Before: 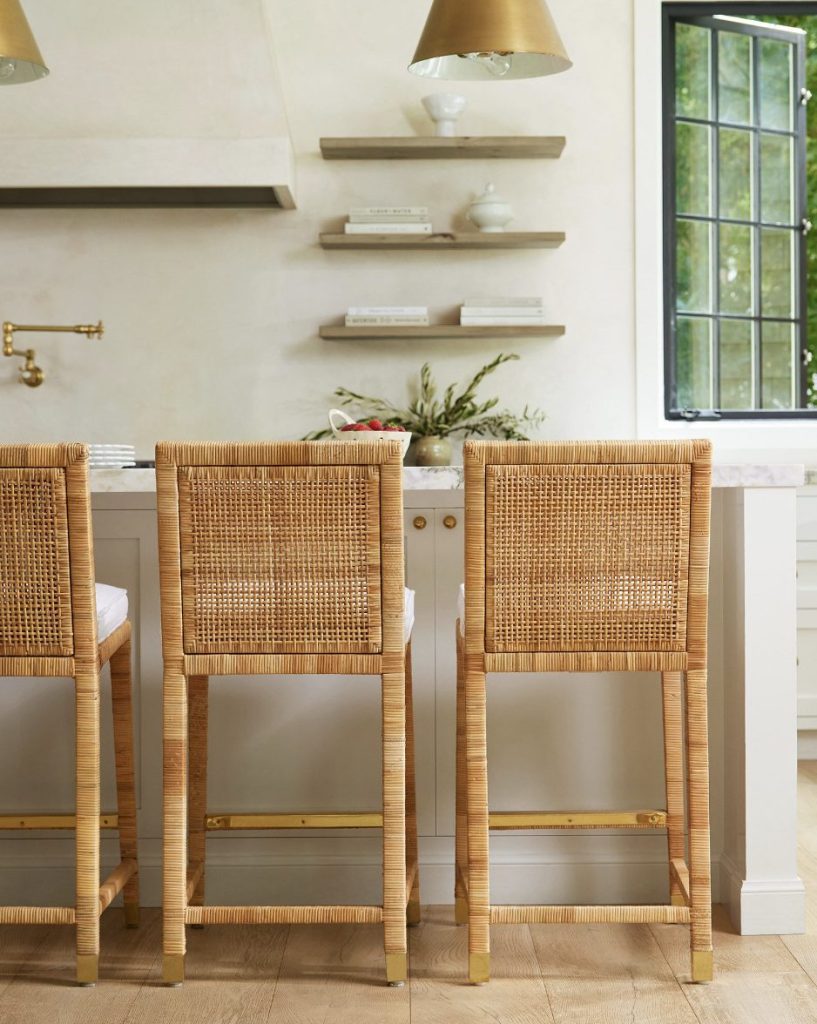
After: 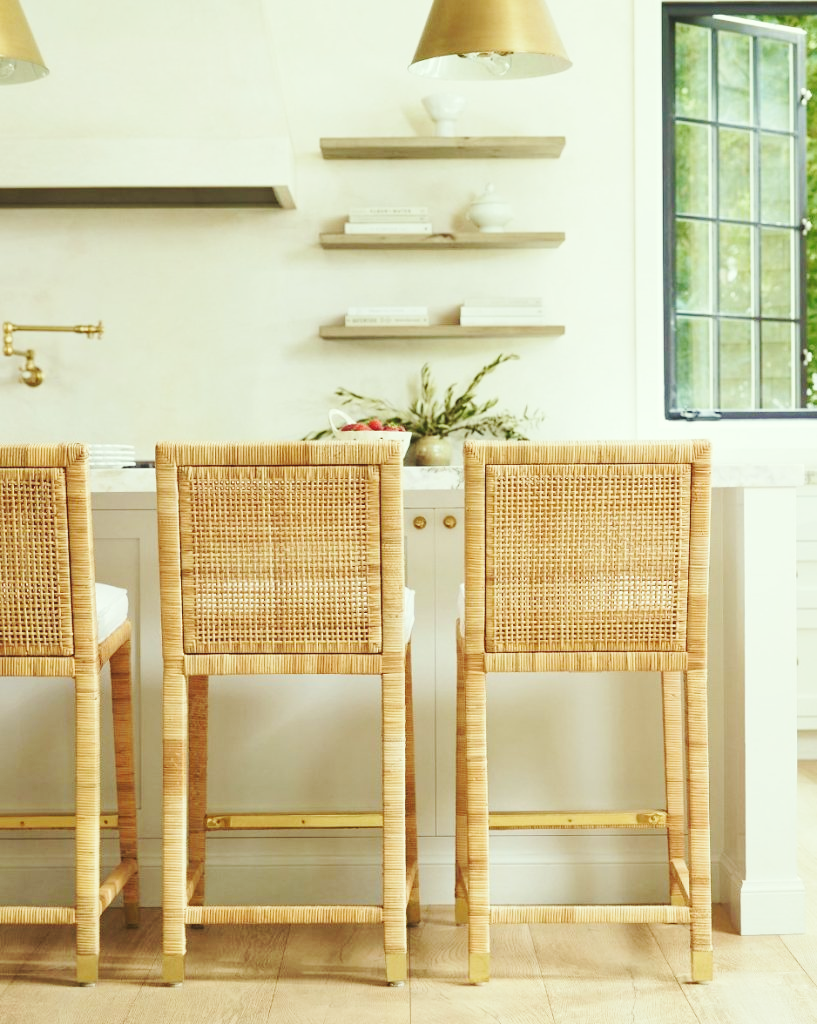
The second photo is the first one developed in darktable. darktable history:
base curve: curves: ch0 [(0, 0.007) (0.028, 0.063) (0.121, 0.311) (0.46, 0.743) (0.859, 0.957) (1, 1)], preserve colors none
color correction: highlights a* -4.72, highlights b* 5.04, saturation 0.958
shadows and highlights: shadows 3.23, highlights -18.34, soften with gaussian
velvia: strength 21.38%
